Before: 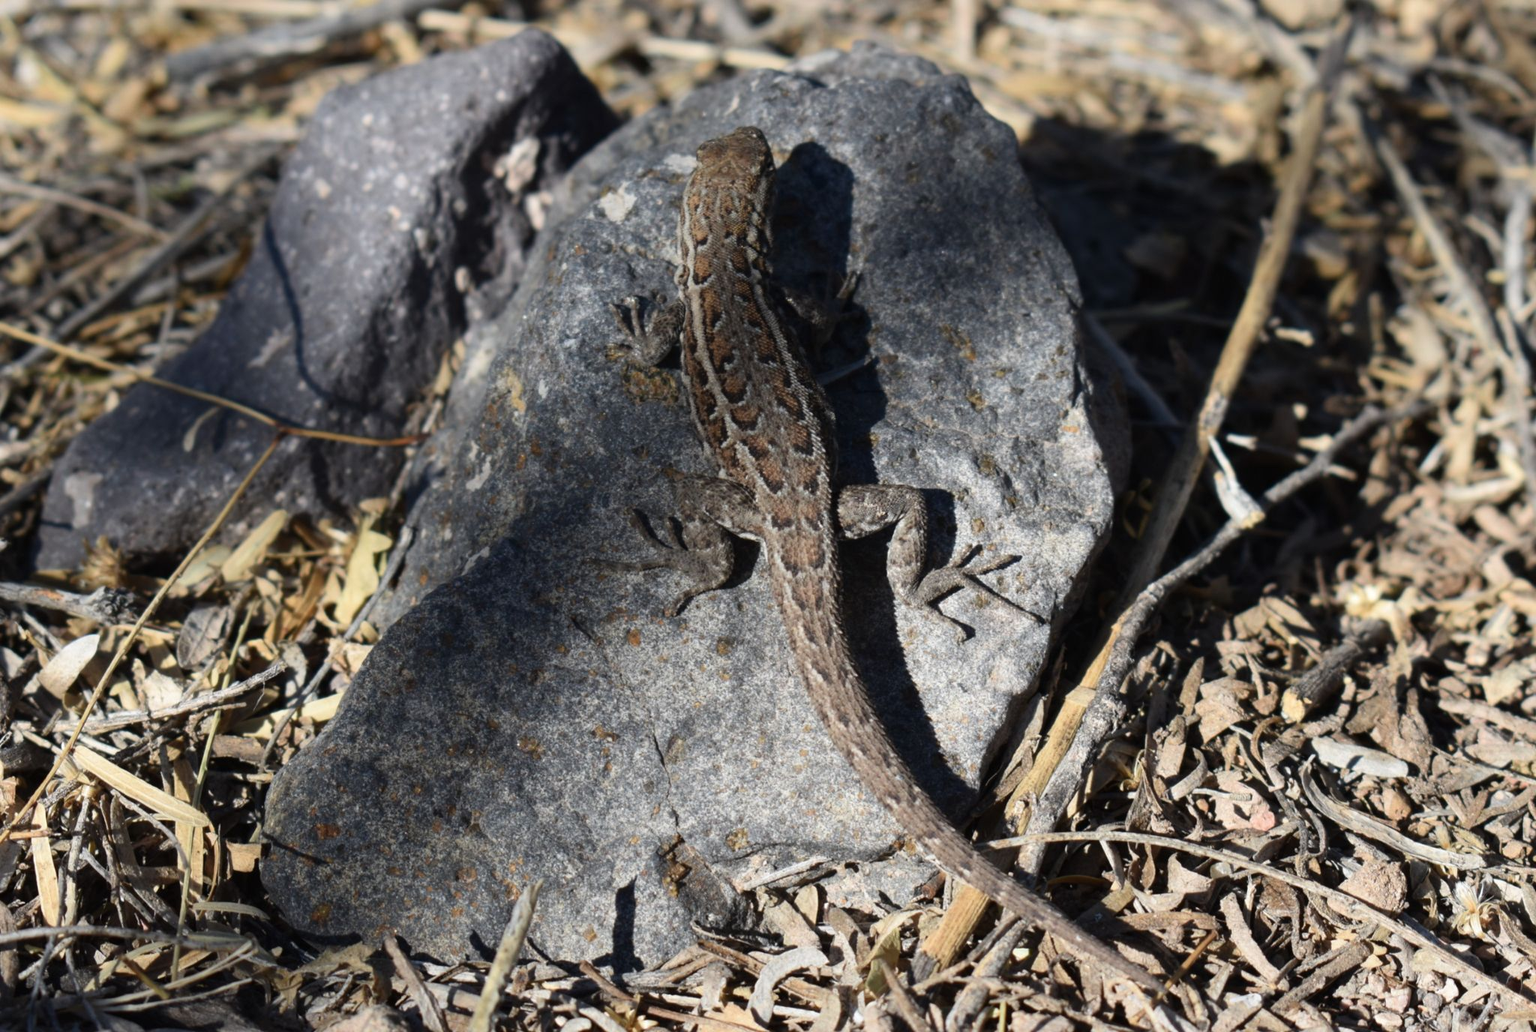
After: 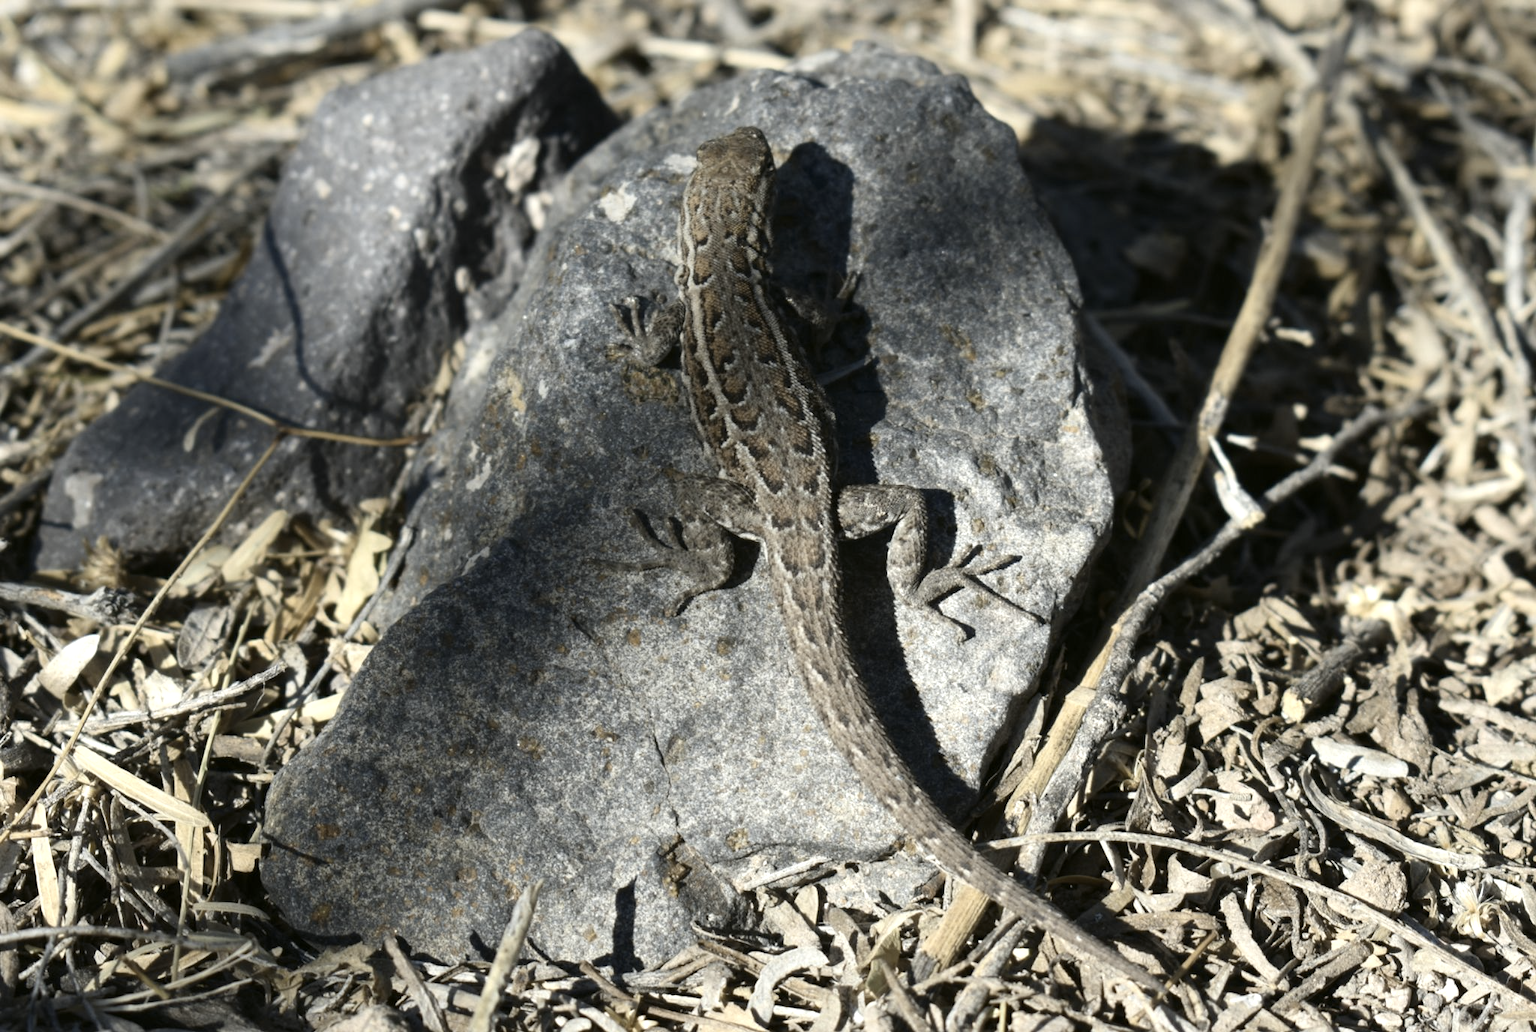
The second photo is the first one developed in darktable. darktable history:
exposure: exposure 0.367 EV, compensate highlight preservation false
tone curve: curves: ch1 [(0, 0) (0.173, 0.145) (0.467, 0.477) (0.808, 0.611) (1, 1)]; ch2 [(0, 0) (0.255, 0.314) (0.498, 0.509) (0.694, 0.64) (1, 1)], color space Lab, independent channels, preserve colors none
